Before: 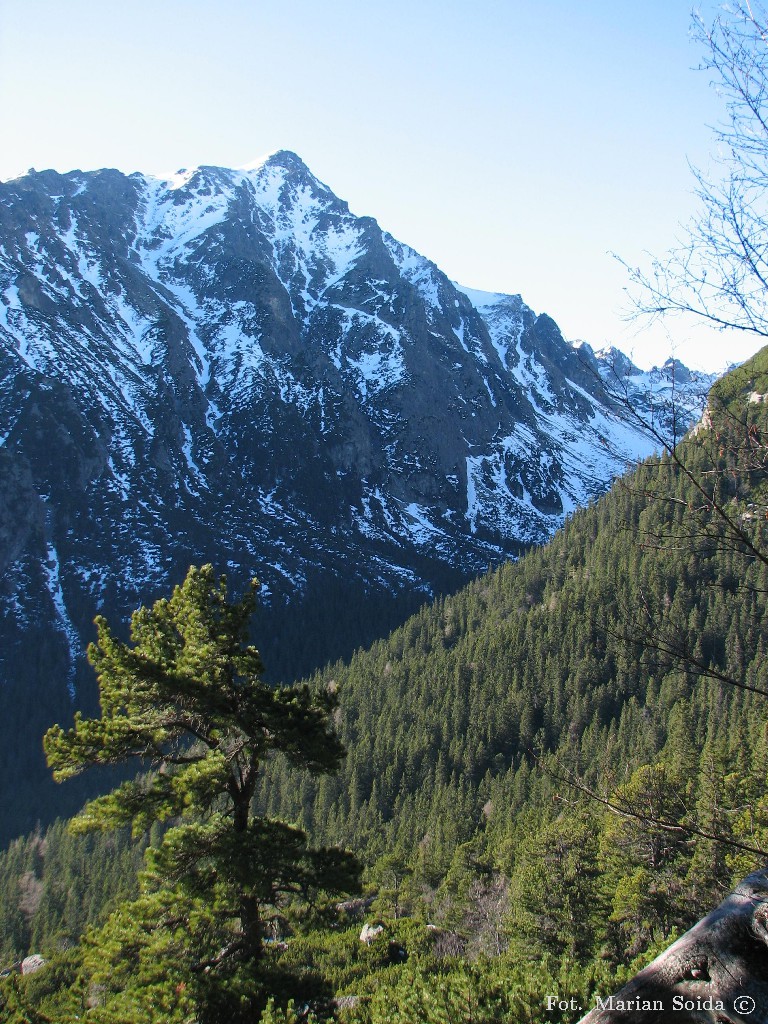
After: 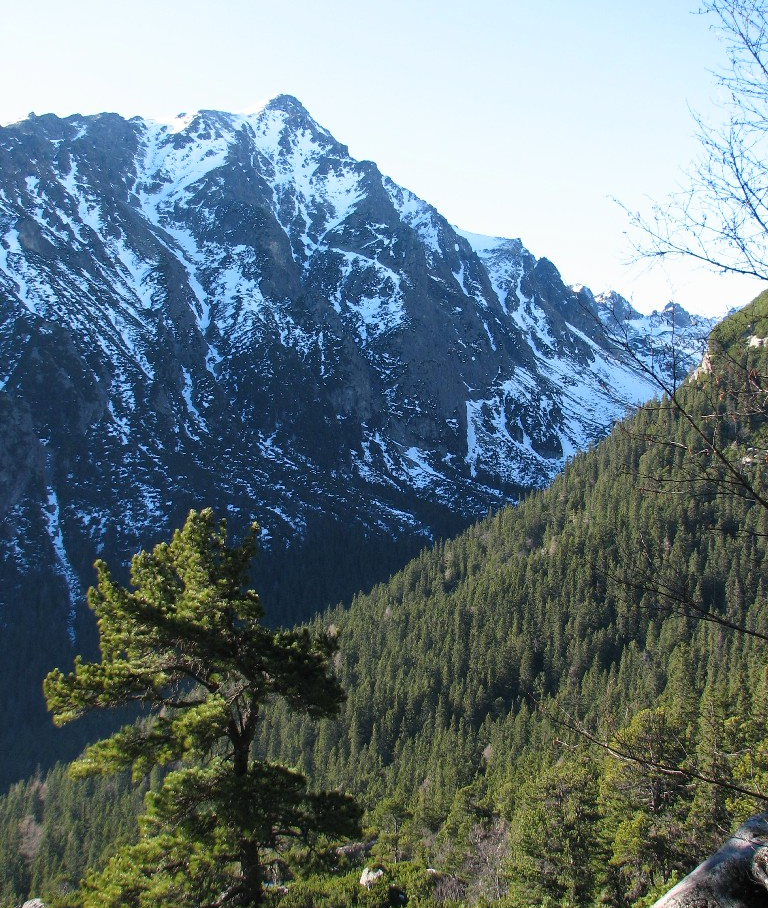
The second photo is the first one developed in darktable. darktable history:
shadows and highlights: shadows -1.58, highlights 40.06
crop and rotate: top 5.545%, bottom 5.733%
